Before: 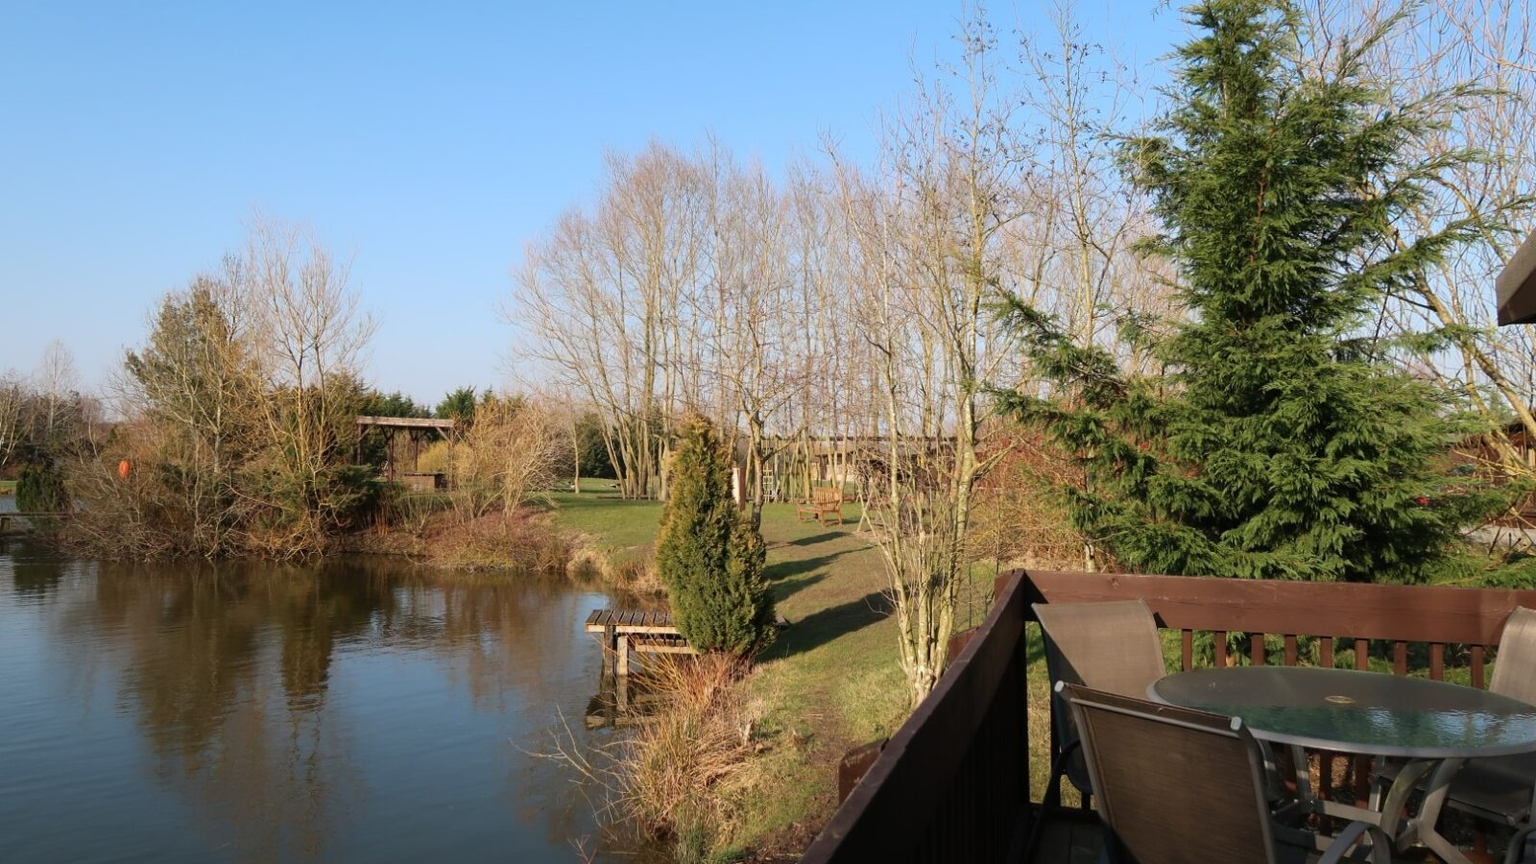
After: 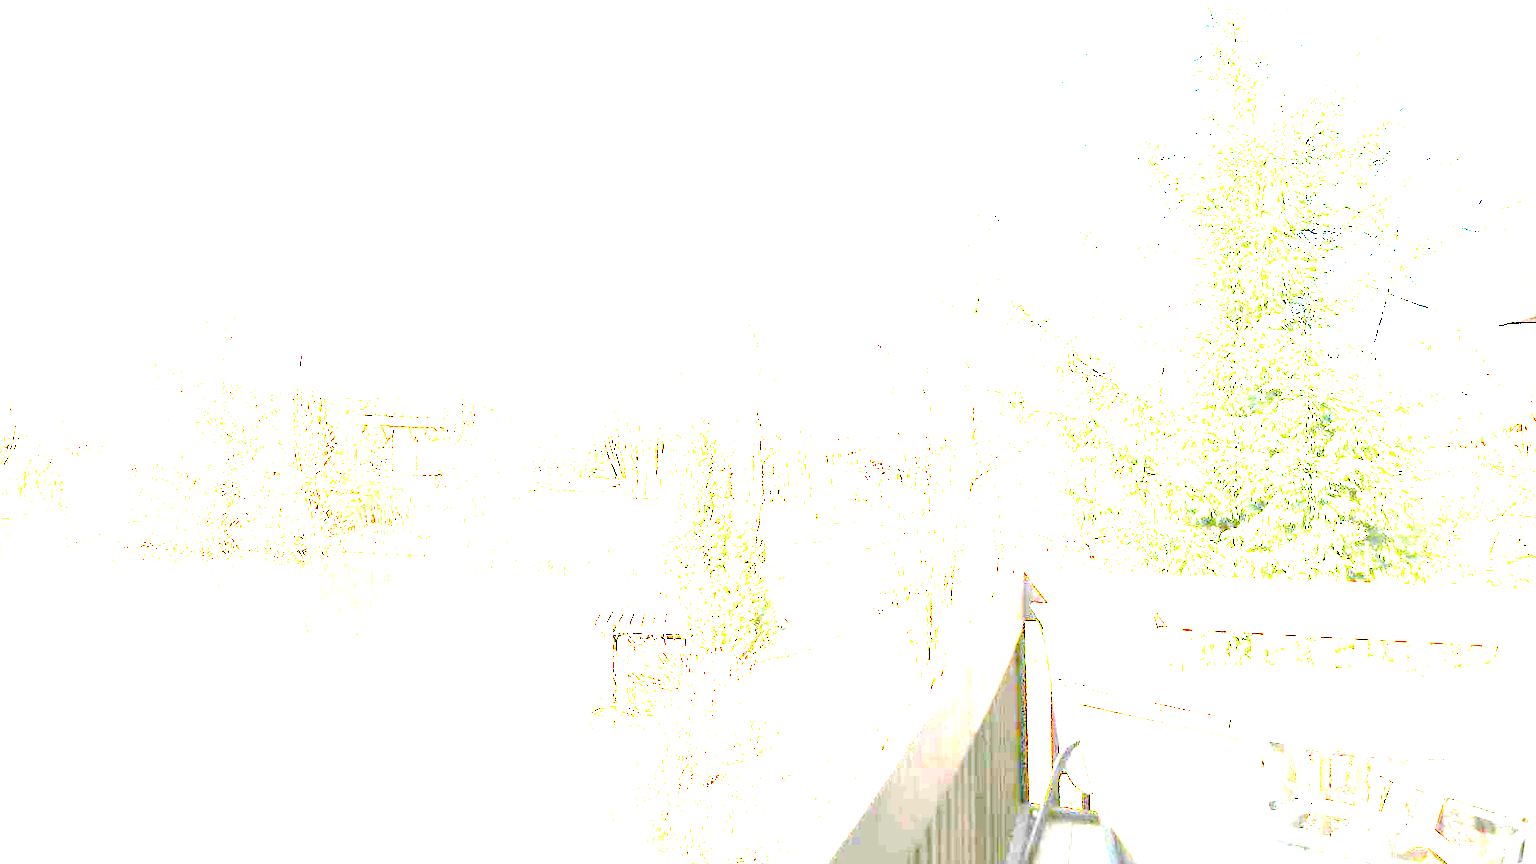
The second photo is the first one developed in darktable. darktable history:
exposure: exposure 7.965 EV, compensate highlight preservation false
